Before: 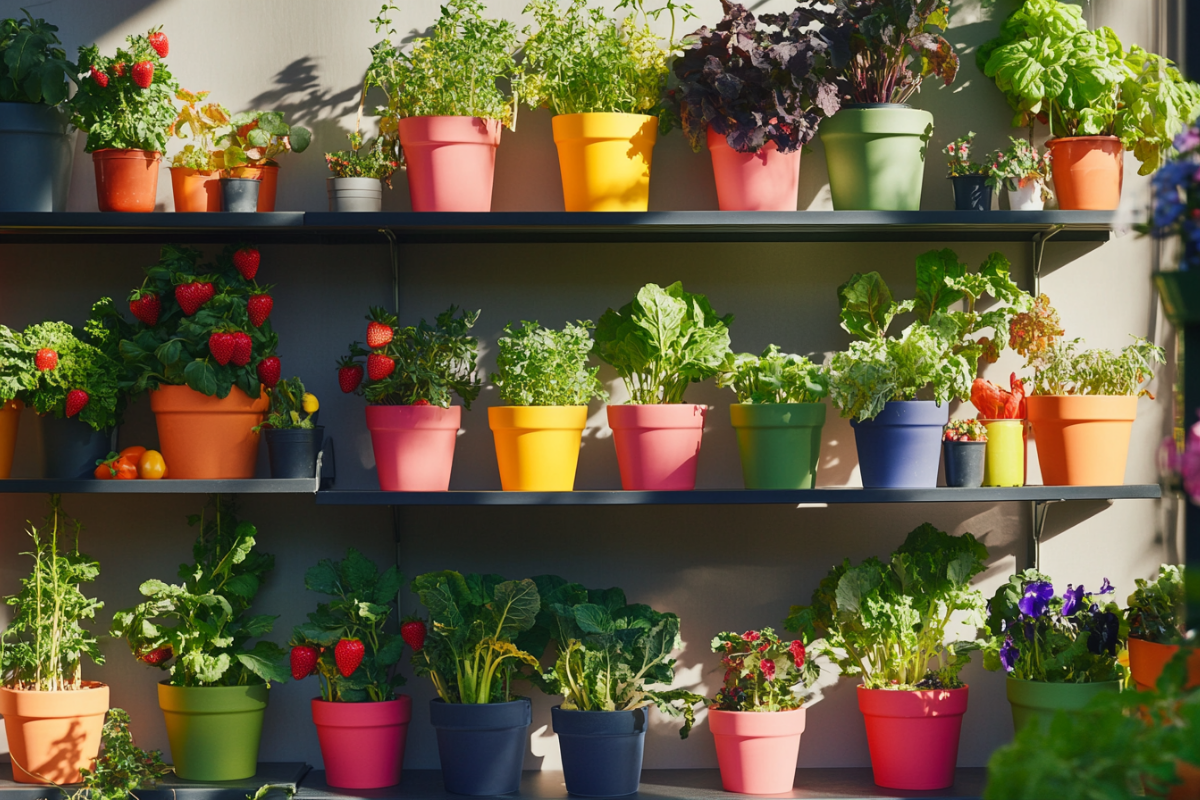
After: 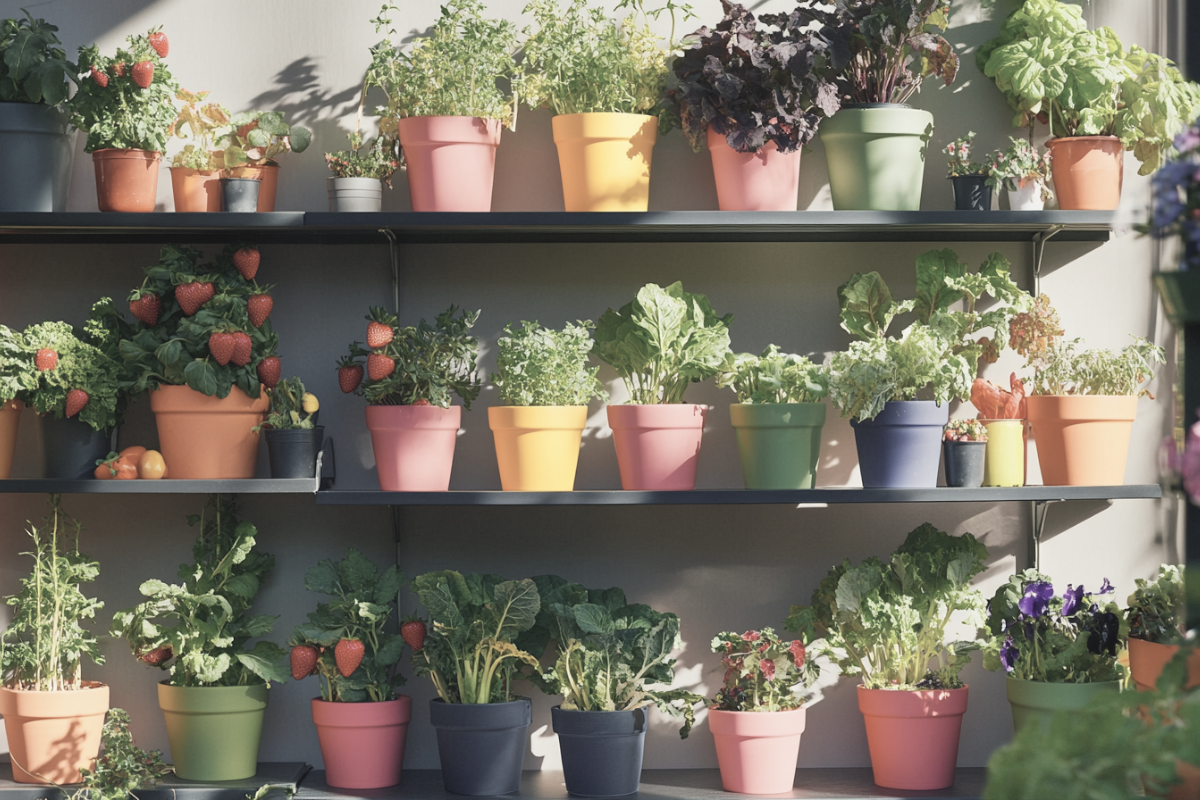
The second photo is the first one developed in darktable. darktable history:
contrast brightness saturation: brightness 0.18, saturation -0.5
rotate and perspective: crop left 0, crop top 0
